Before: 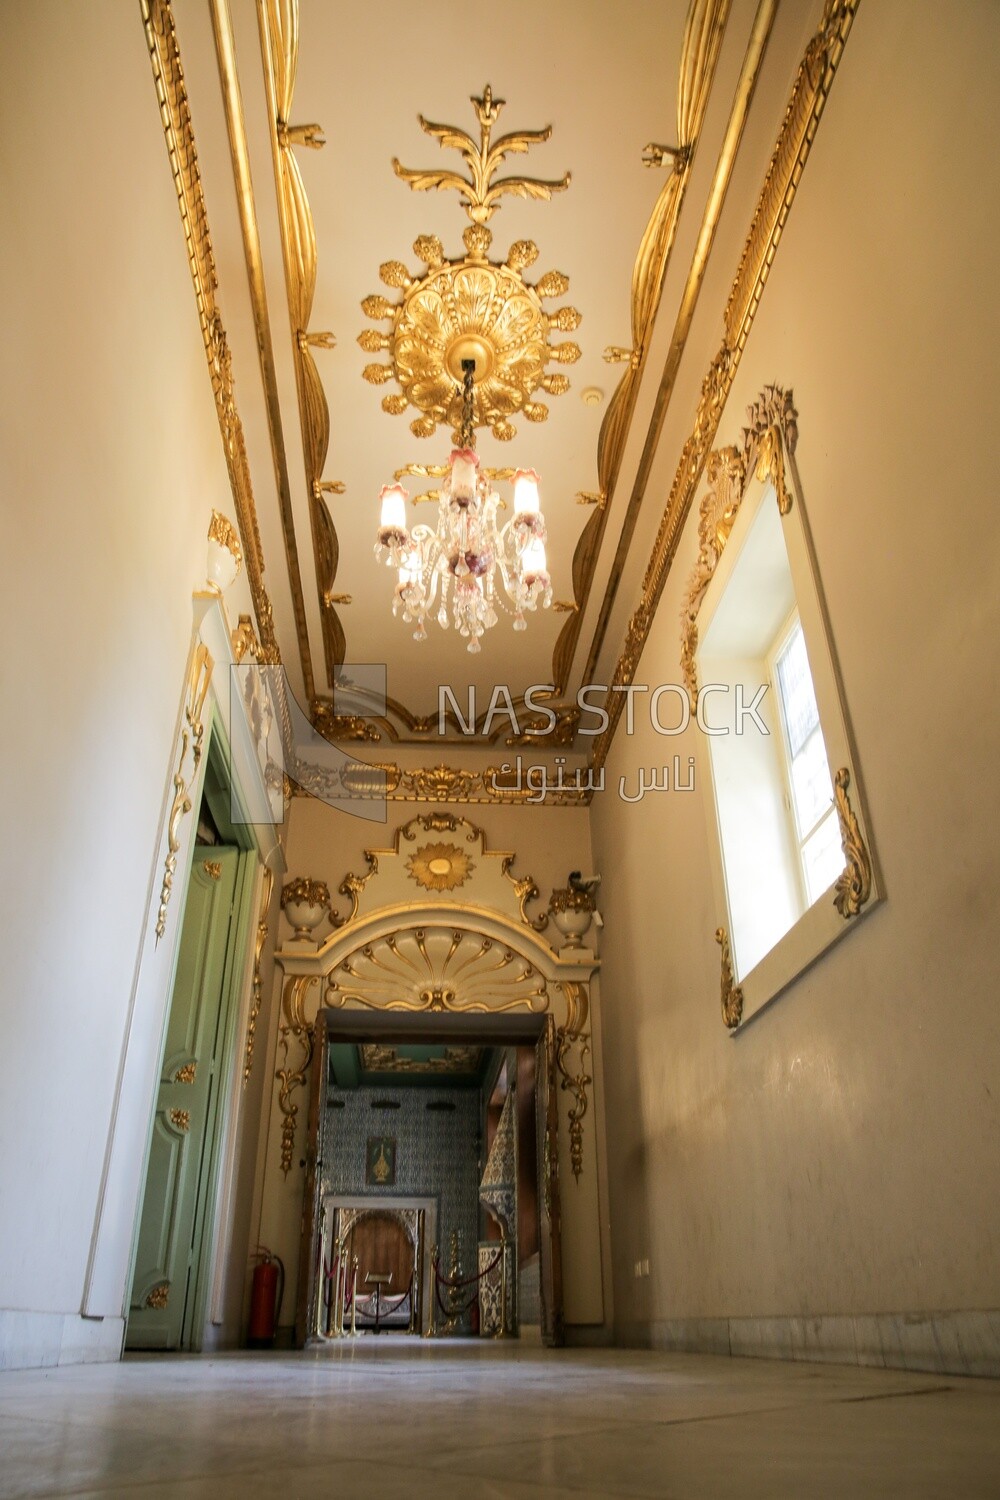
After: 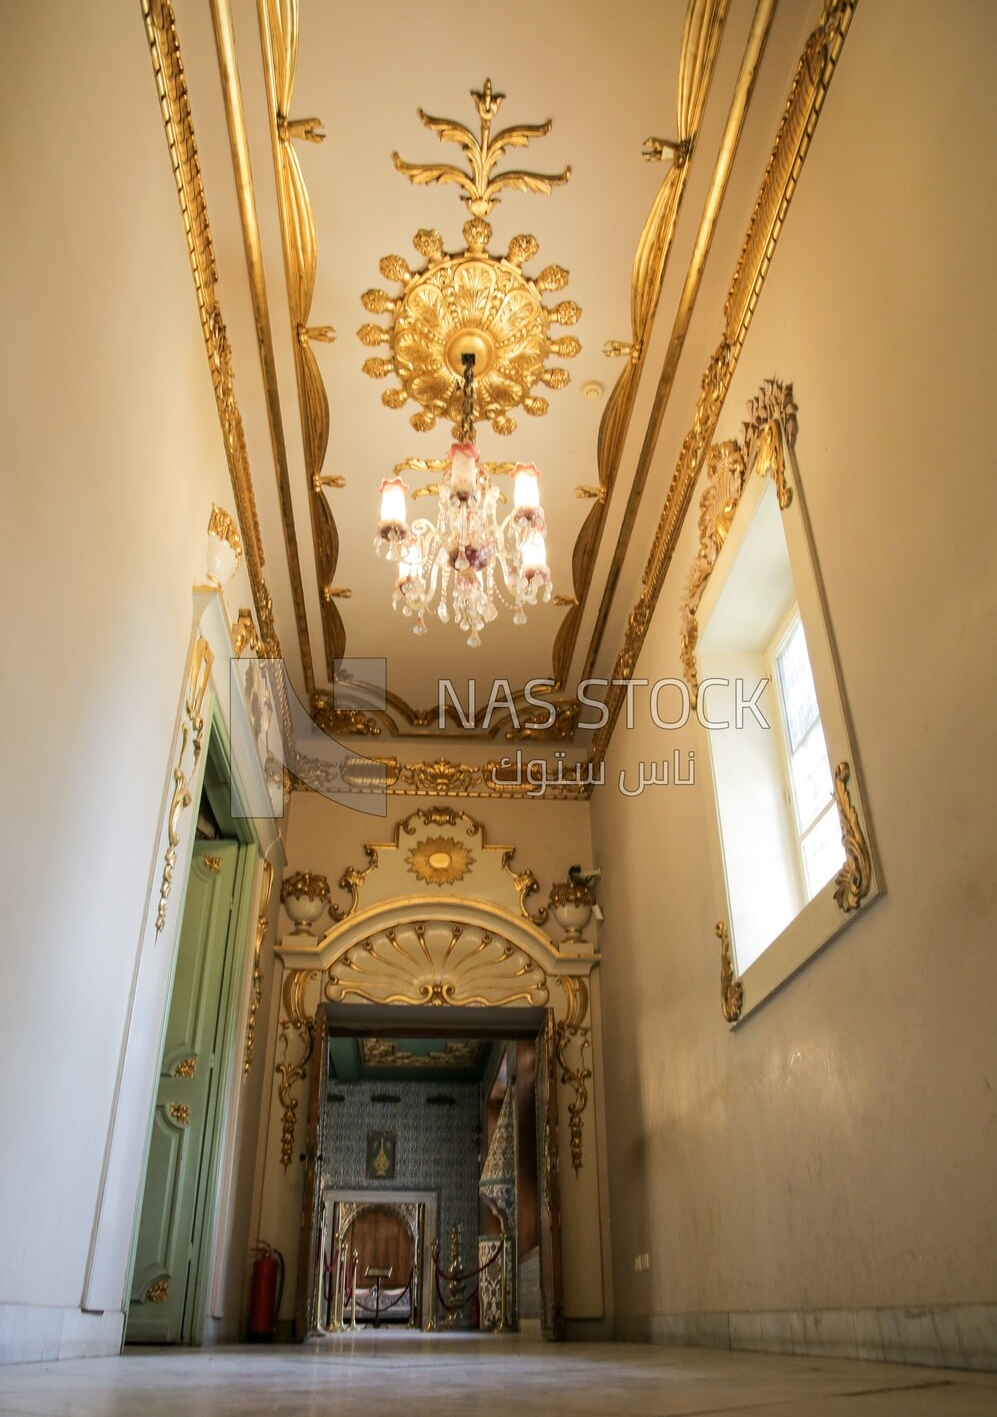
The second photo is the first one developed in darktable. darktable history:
crop: top 0.45%, right 0.256%, bottom 5.025%
